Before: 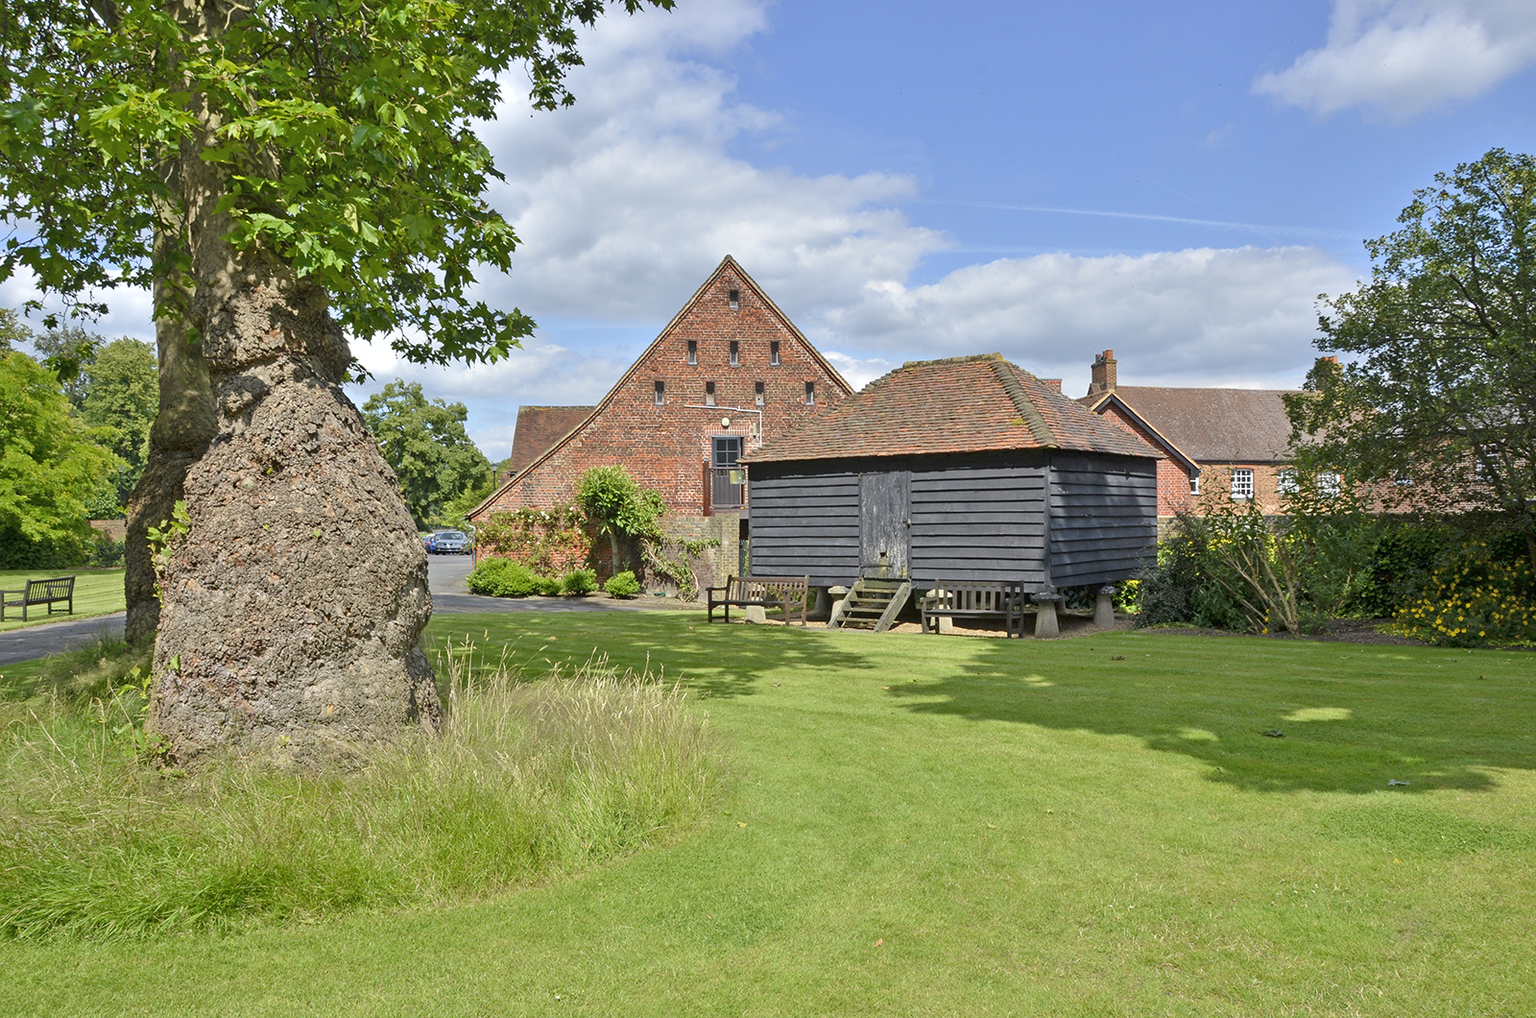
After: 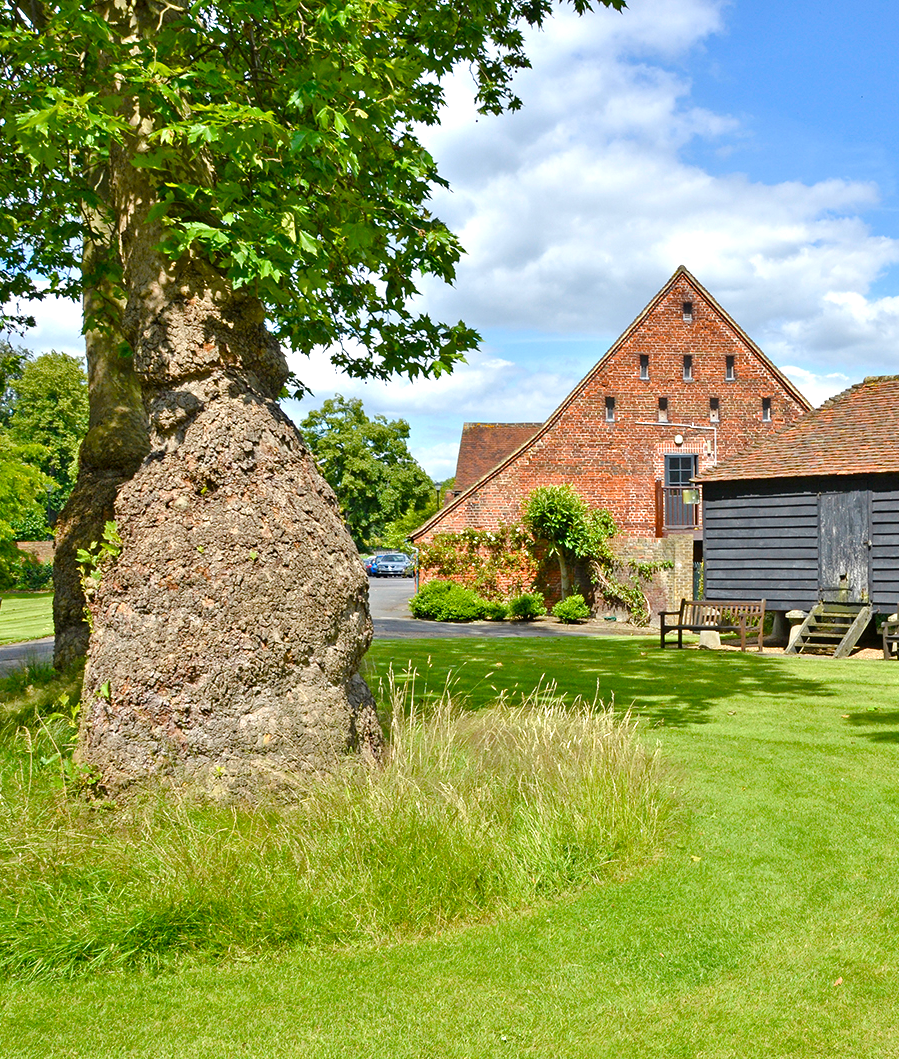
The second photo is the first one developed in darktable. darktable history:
color balance rgb: perceptual saturation grading › global saturation 23.523%, perceptual saturation grading › highlights -23.641%, perceptual saturation grading › mid-tones 24.221%, perceptual saturation grading › shadows 40.481%, perceptual brilliance grading › global brilliance 3.475%, contrast 15.475%
crop: left 4.855%, right 38.952%
